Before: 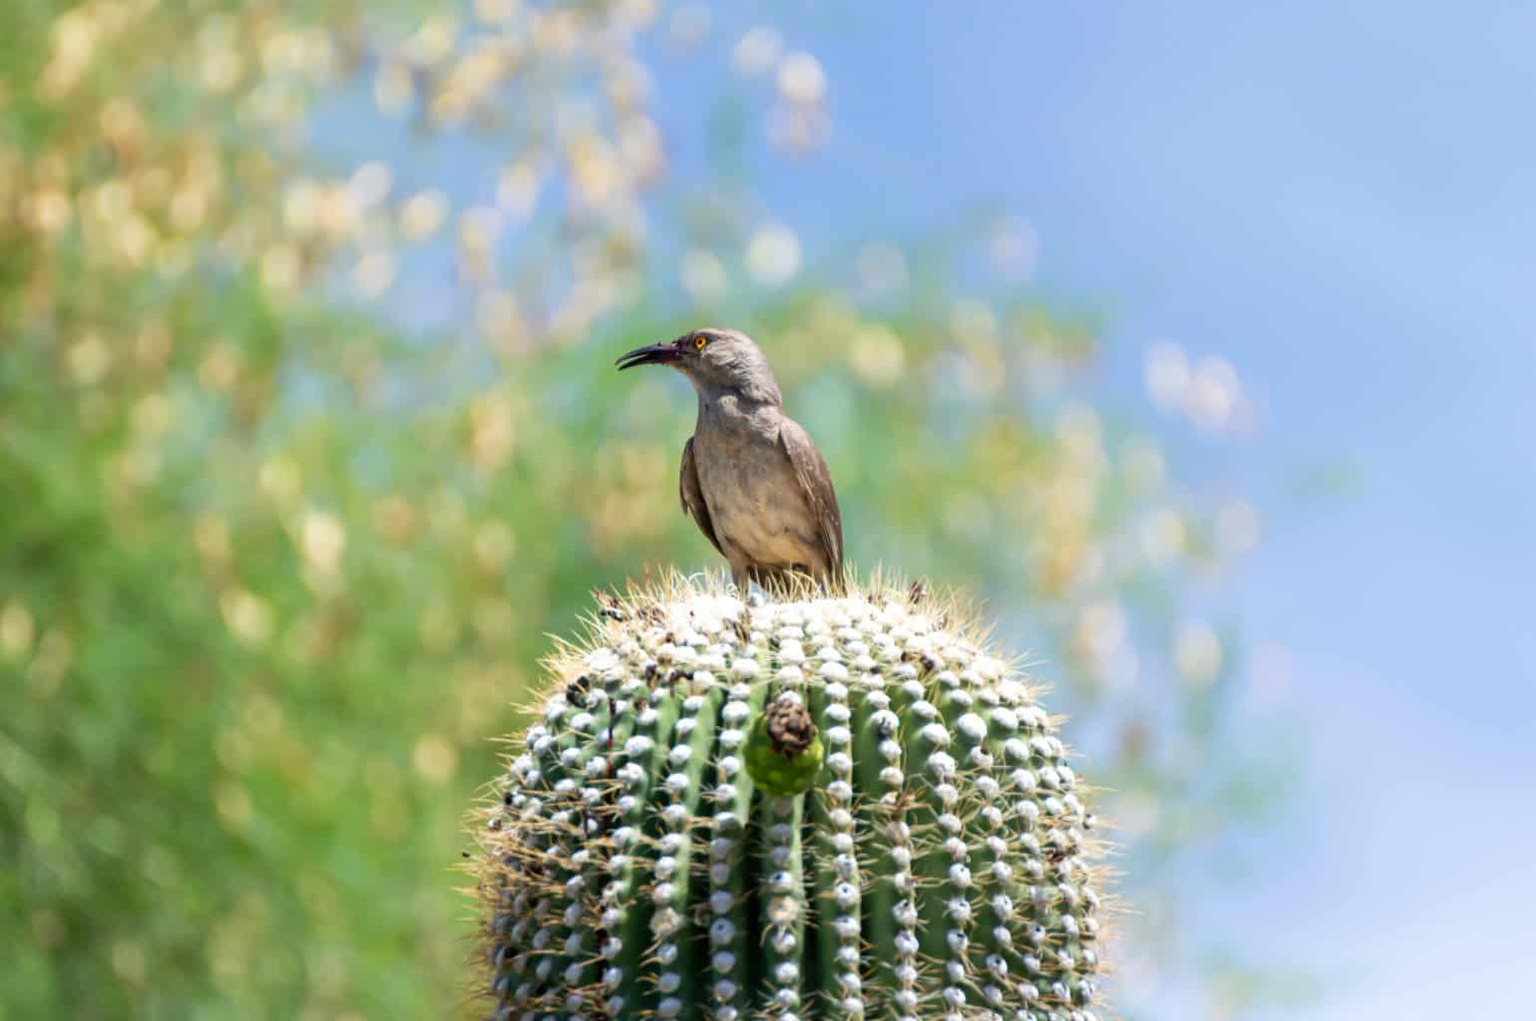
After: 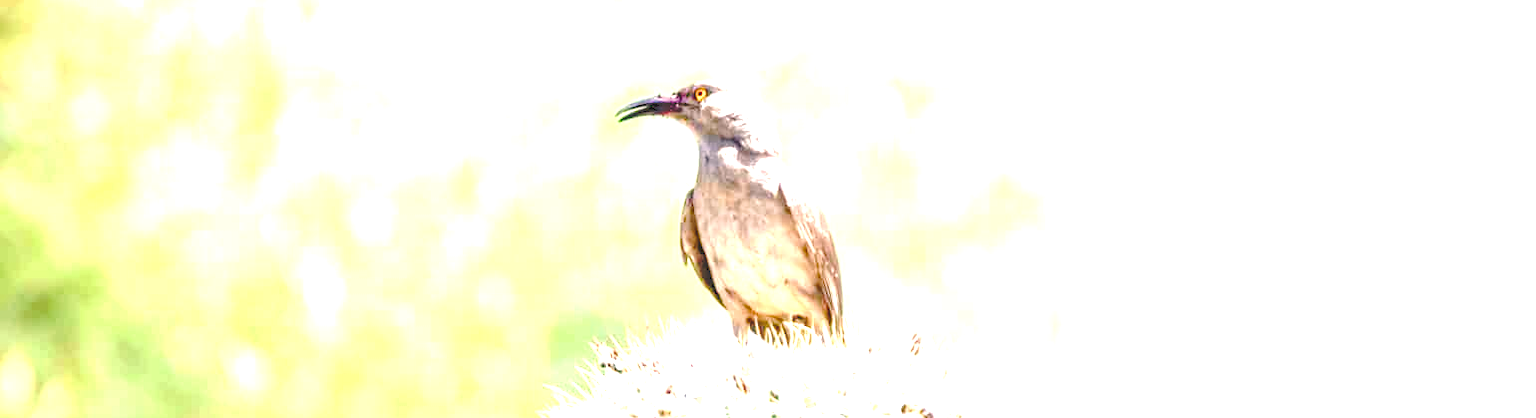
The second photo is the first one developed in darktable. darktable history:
tone equalizer: -8 EV -0.784 EV, -7 EV -0.668 EV, -6 EV -0.637 EV, -5 EV -0.376 EV, -3 EV 0.394 EV, -2 EV 0.6 EV, -1 EV 0.687 EV, +0 EV 0.73 EV
crop and rotate: top 24.377%, bottom 34.575%
tone curve: curves: ch0 [(0, 0) (0.003, 0.139) (0.011, 0.14) (0.025, 0.138) (0.044, 0.14) (0.069, 0.149) (0.1, 0.161) (0.136, 0.179) (0.177, 0.203) (0.224, 0.245) (0.277, 0.302) (0.335, 0.382) (0.399, 0.461) (0.468, 0.546) (0.543, 0.614) (0.623, 0.687) (0.709, 0.758) (0.801, 0.84) (0.898, 0.912) (1, 1)], preserve colors none
local contrast: on, module defaults
color correction: highlights a* 7.7, highlights b* 3.74
exposure: black level correction 0, exposure 1.372 EV, compensate highlight preservation false
color balance rgb: global offset › luminance -0.493%, perceptual saturation grading › global saturation 0.107%, perceptual saturation grading › highlights -9.636%, perceptual saturation grading › mid-tones 18.487%, perceptual saturation grading › shadows 28.761%, global vibrance 20%
